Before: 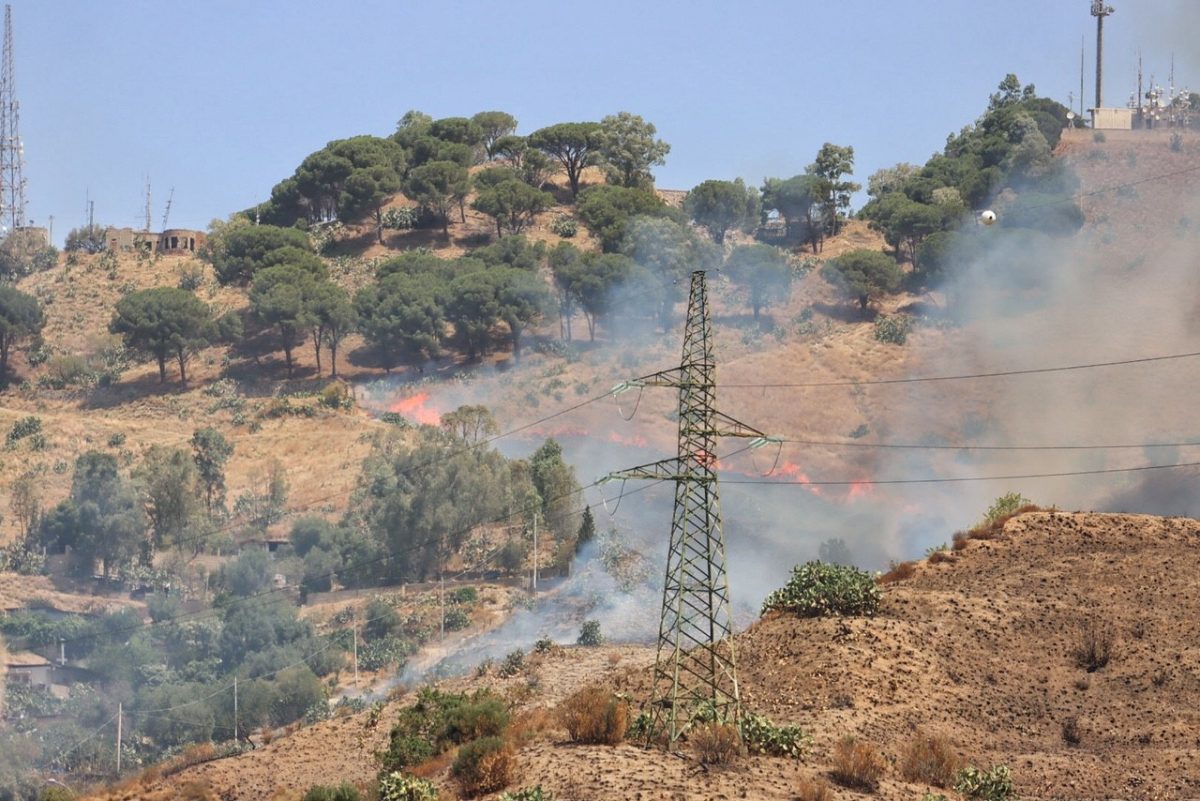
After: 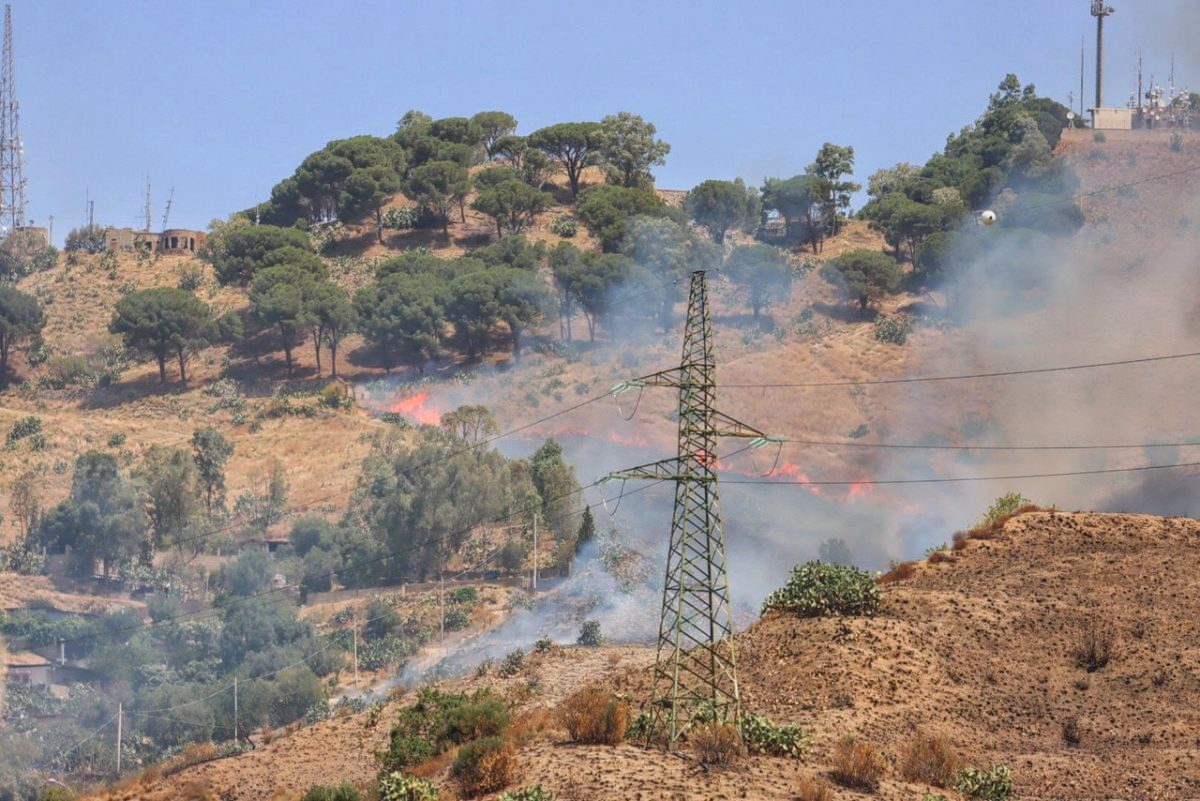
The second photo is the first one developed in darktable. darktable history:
local contrast: on, module defaults
white balance: red 1.004, blue 1.024
lowpass: radius 0.1, contrast 0.85, saturation 1.1, unbound 0
